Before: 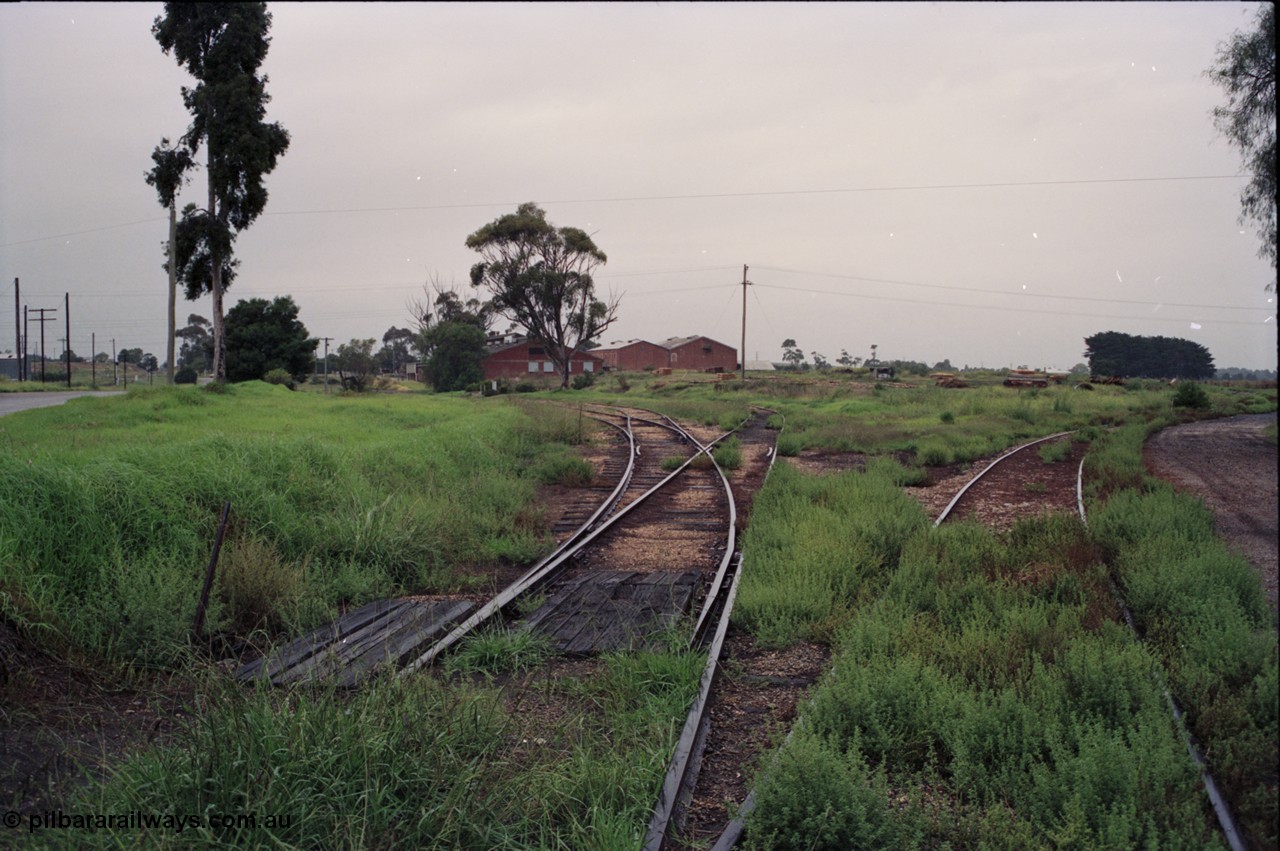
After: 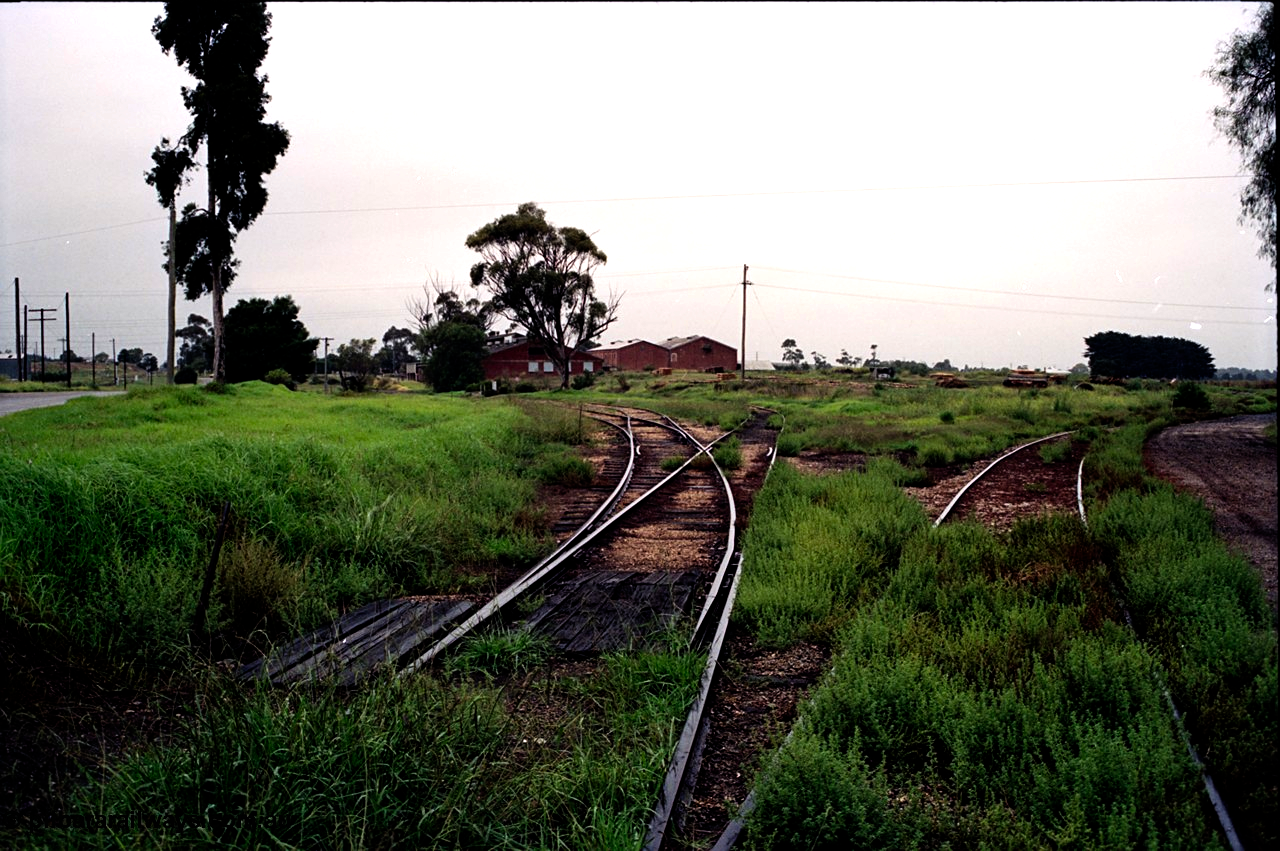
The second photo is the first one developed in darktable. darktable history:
sharpen: amount 0.202
filmic rgb: black relative exposure -8.23 EV, white relative exposure 2.2 EV, threshold 2.96 EV, hardness 7.11, latitude 85.94%, contrast 1.698, highlights saturation mix -3.51%, shadows ↔ highlights balance -2.26%, preserve chrominance no, color science v4 (2020), contrast in shadows soft, enable highlight reconstruction true
